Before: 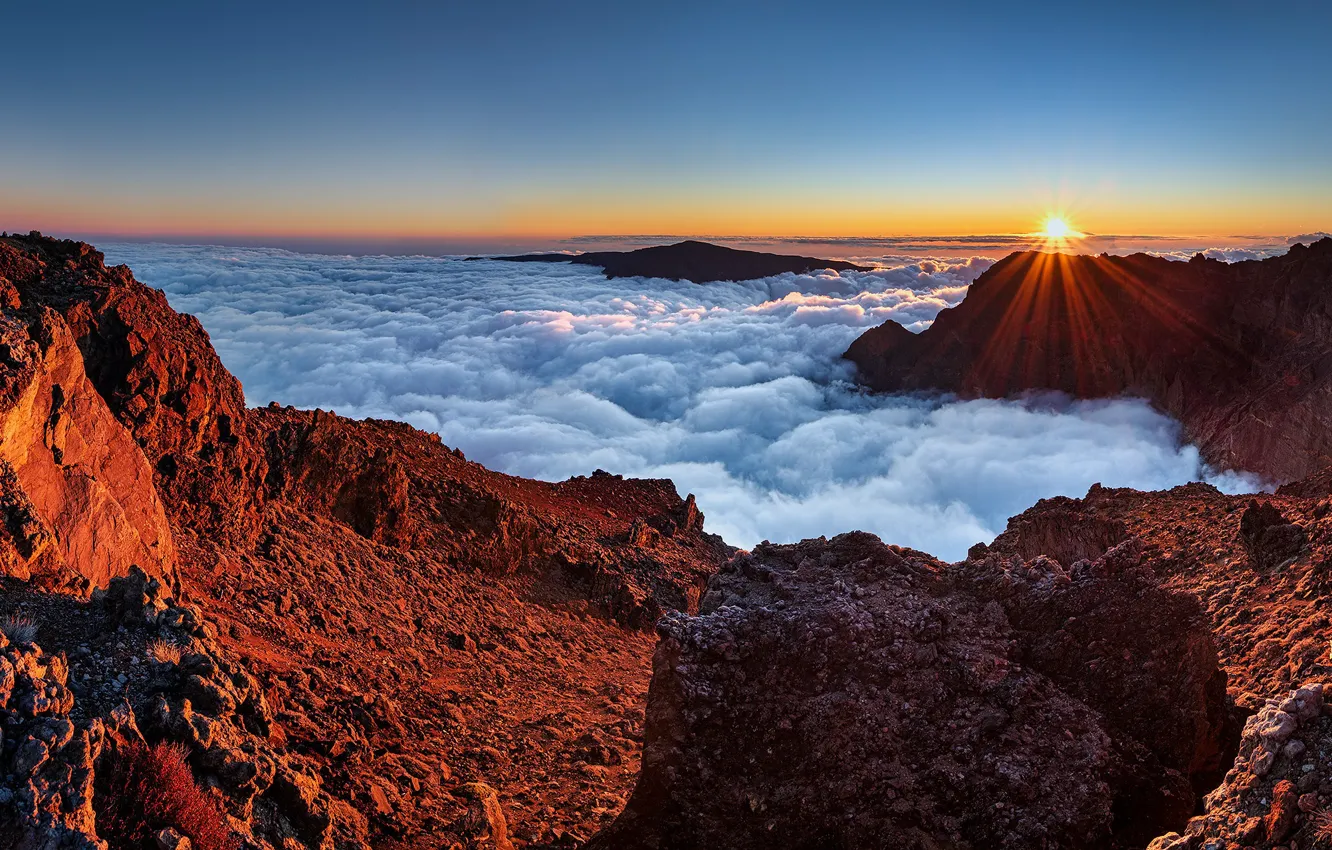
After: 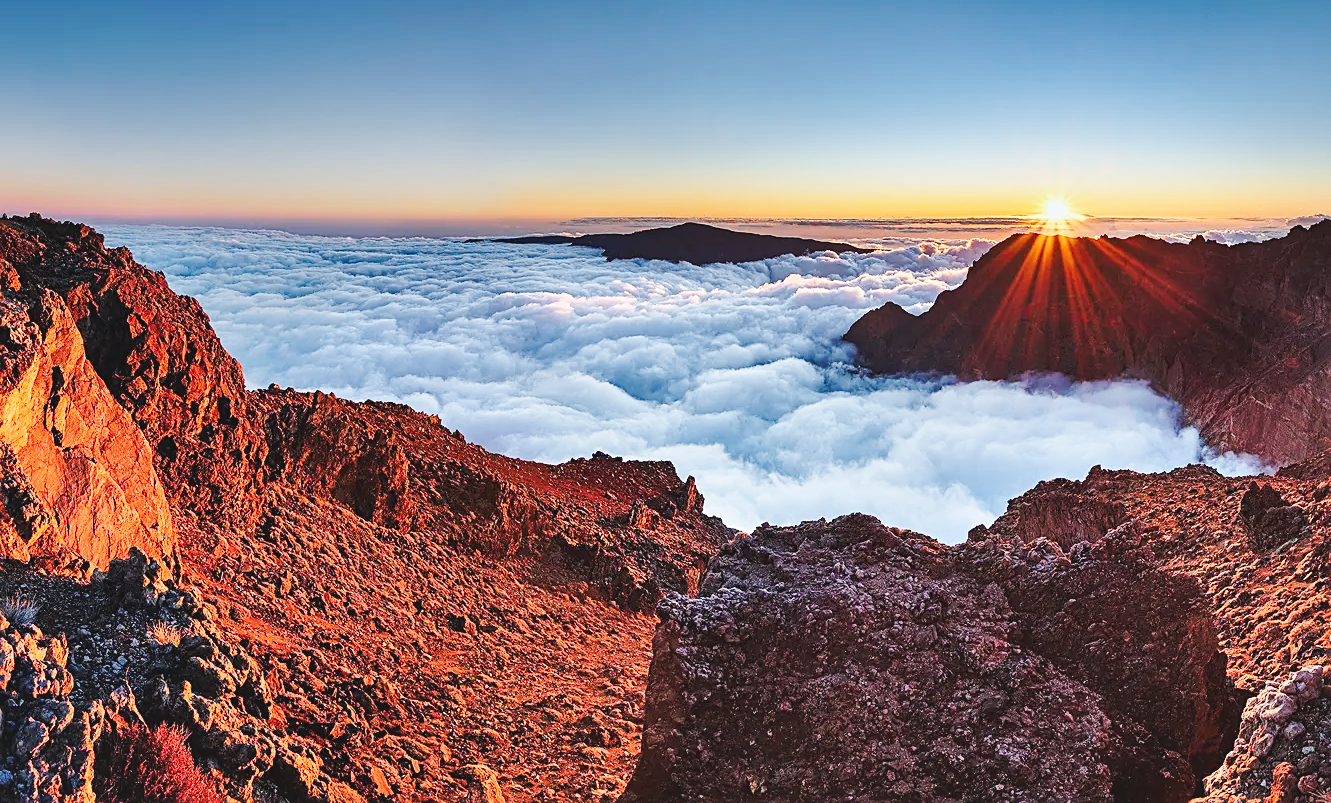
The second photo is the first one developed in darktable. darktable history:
shadows and highlights: low approximation 0.01, soften with gaussian
base curve: curves: ch0 [(0, 0.007) (0.028, 0.063) (0.121, 0.311) (0.46, 0.743) (0.859, 0.957) (1, 1)], preserve colors none
sharpen: on, module defaults
crop and rotate: top 2.197%, bottom 3.284%
